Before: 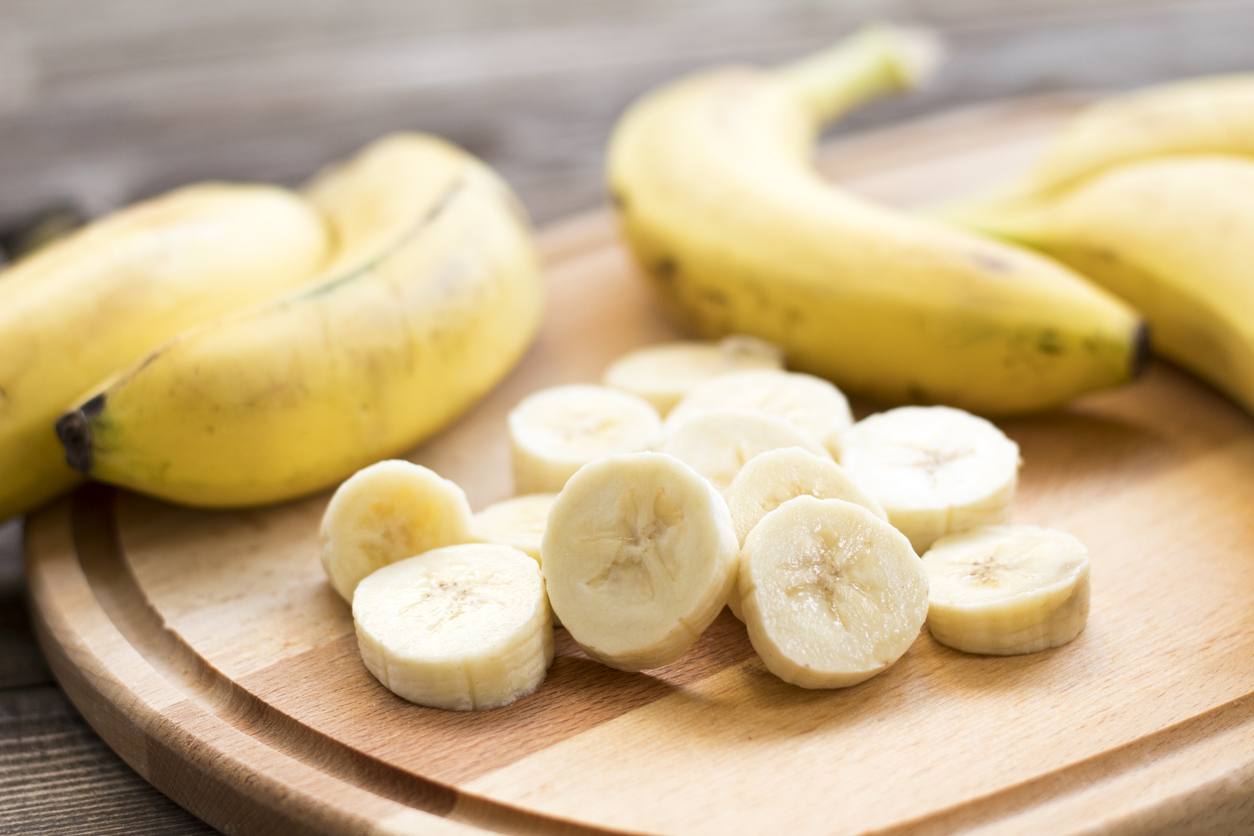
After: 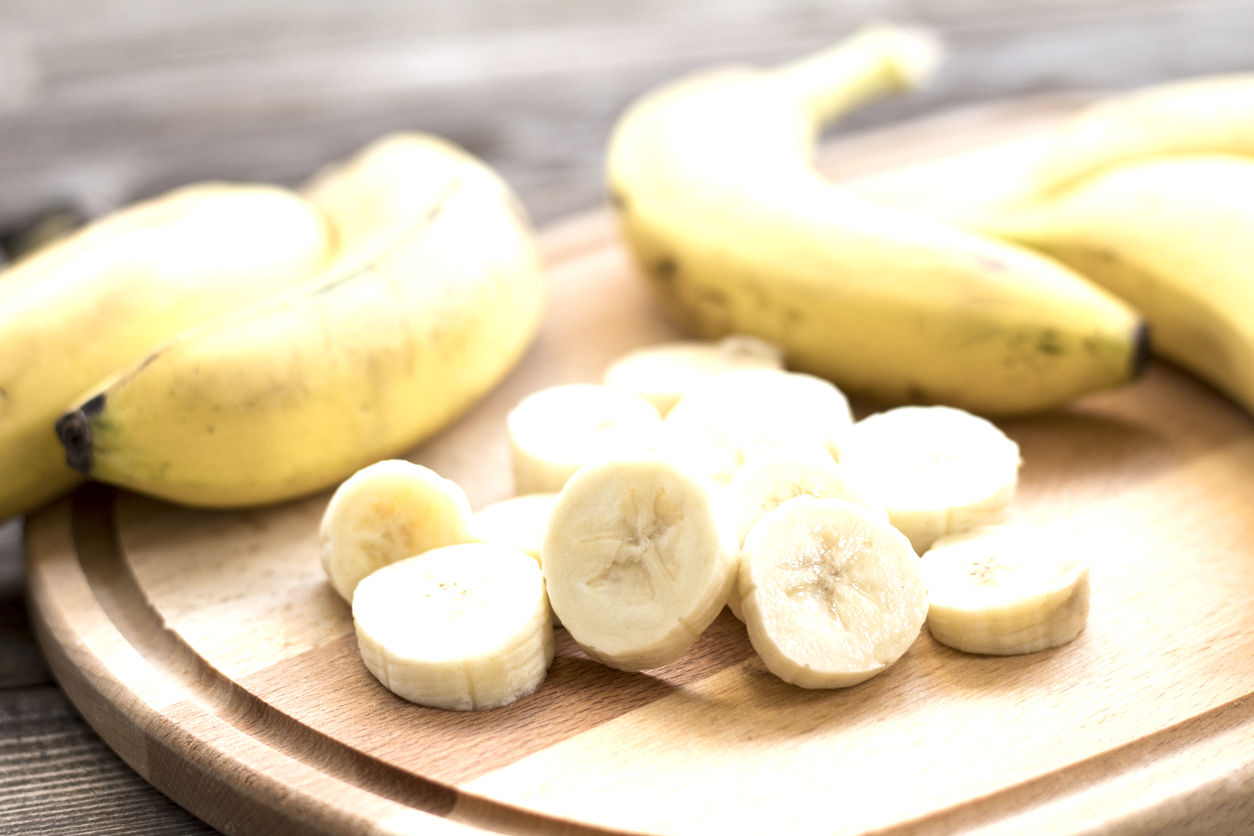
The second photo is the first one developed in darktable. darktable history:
exposure: black level correction 0.001, exposure 0.498 EV, compensate exposure bias true, compensate highlight preservation false
contrast equalizer: octaves 7, y [[0.6 ×6], [0.55 ×6], [0 ×6], [0 ×6], [0 ×6]], mix 0.15
color correction: highlights b* 0.047, saturation 0.786
